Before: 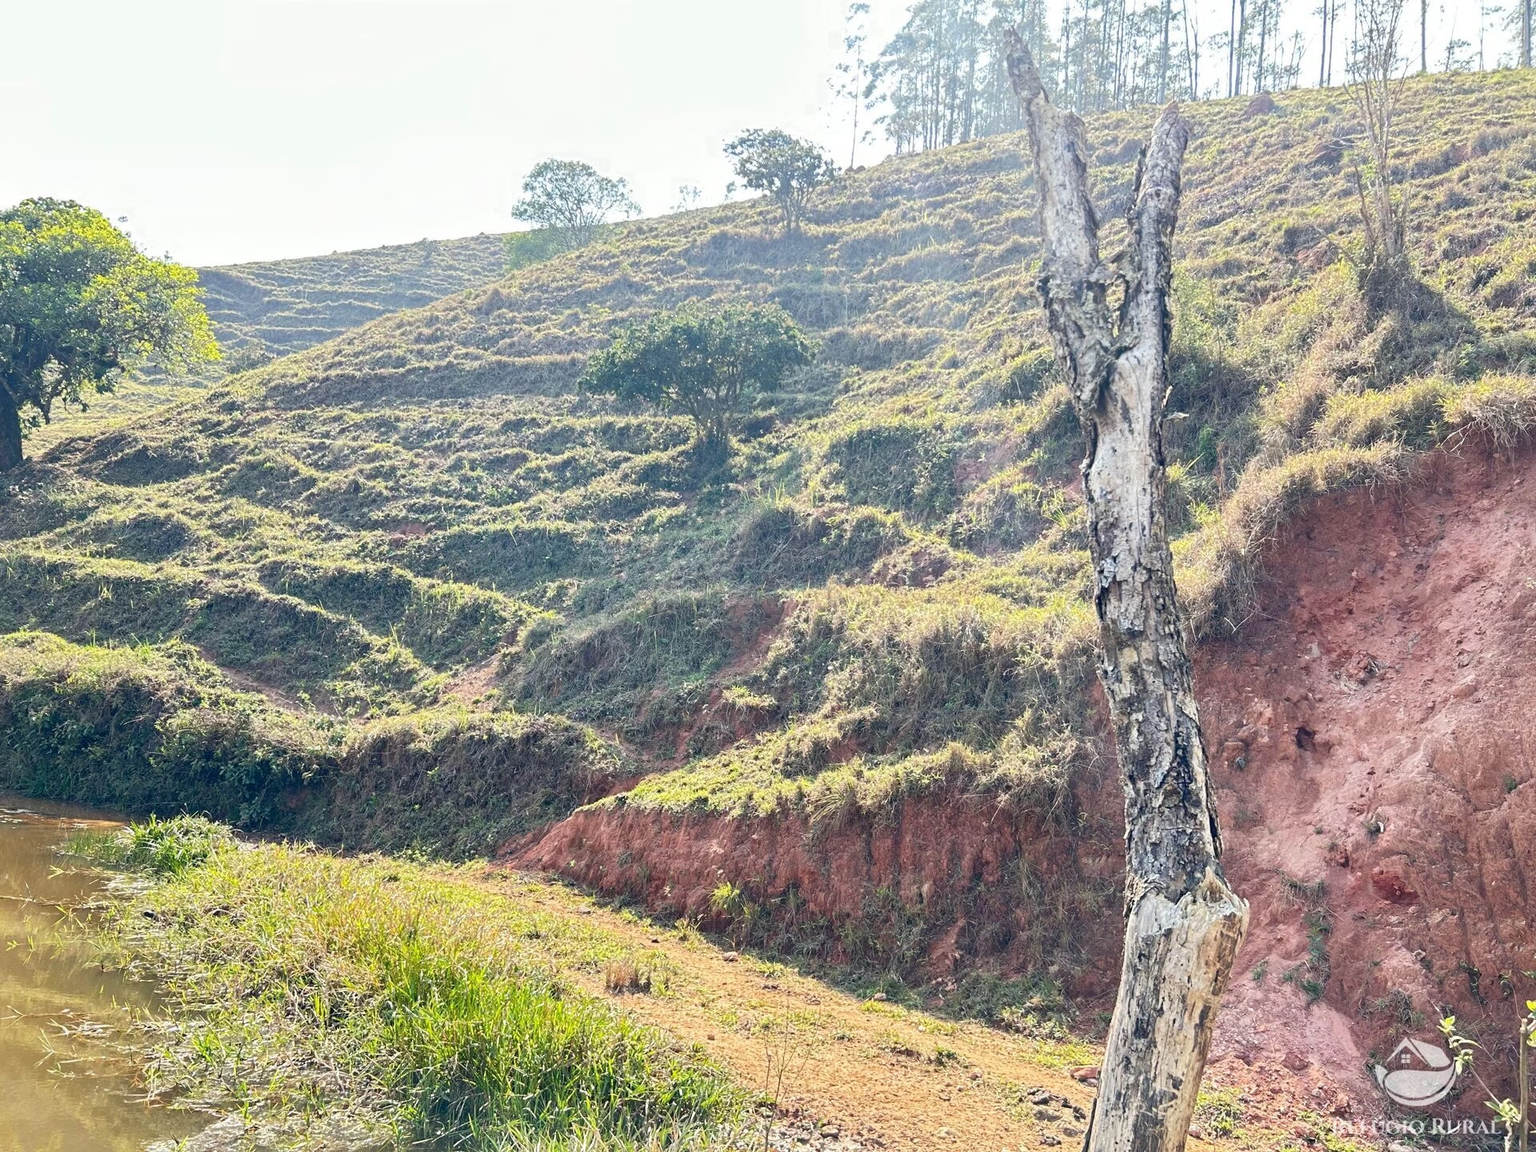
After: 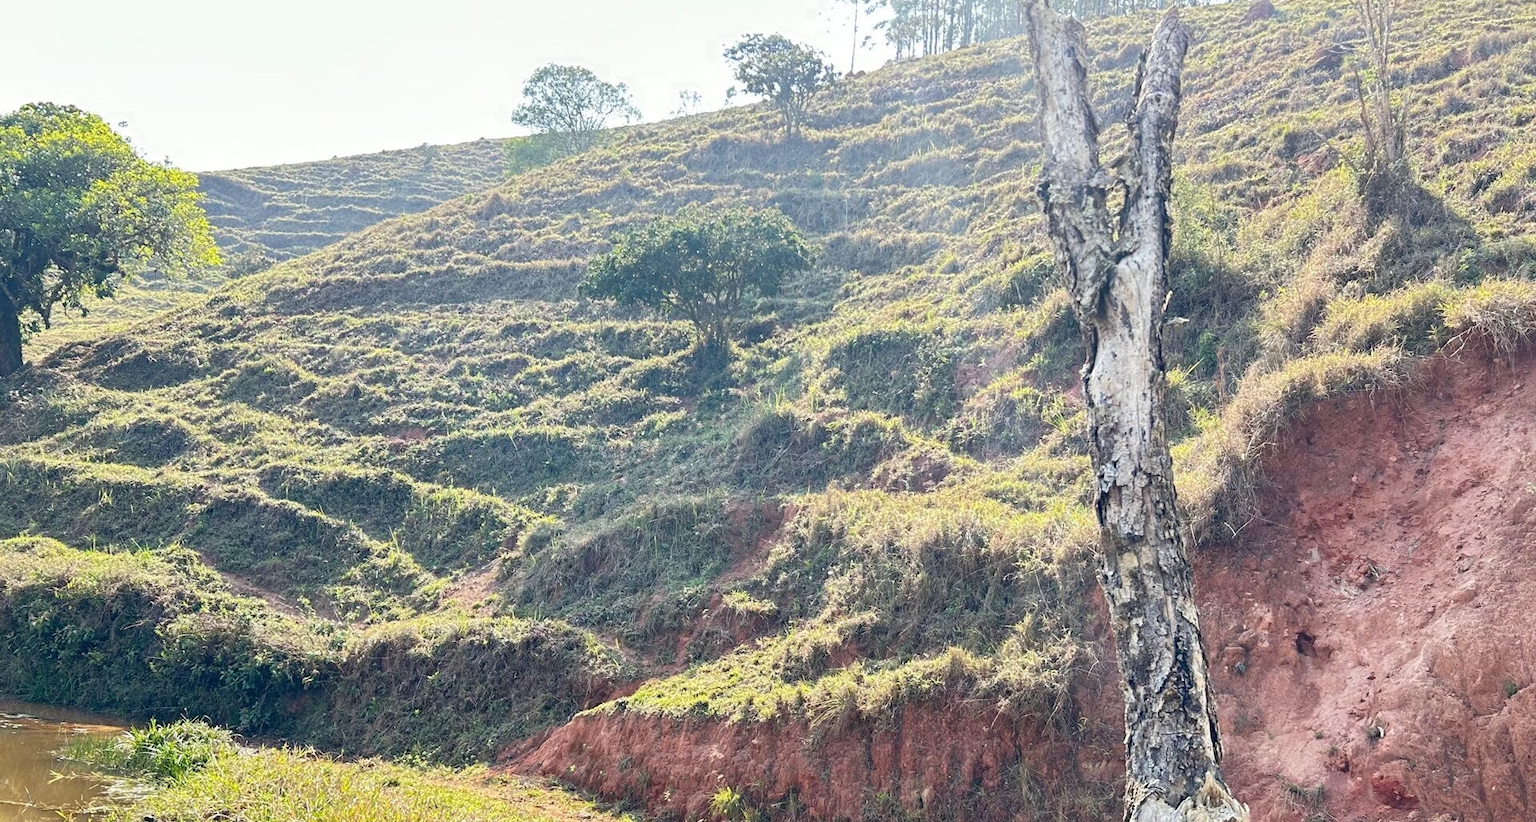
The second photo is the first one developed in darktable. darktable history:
crop and rotate: top 8.272%, bottom 20.274%
